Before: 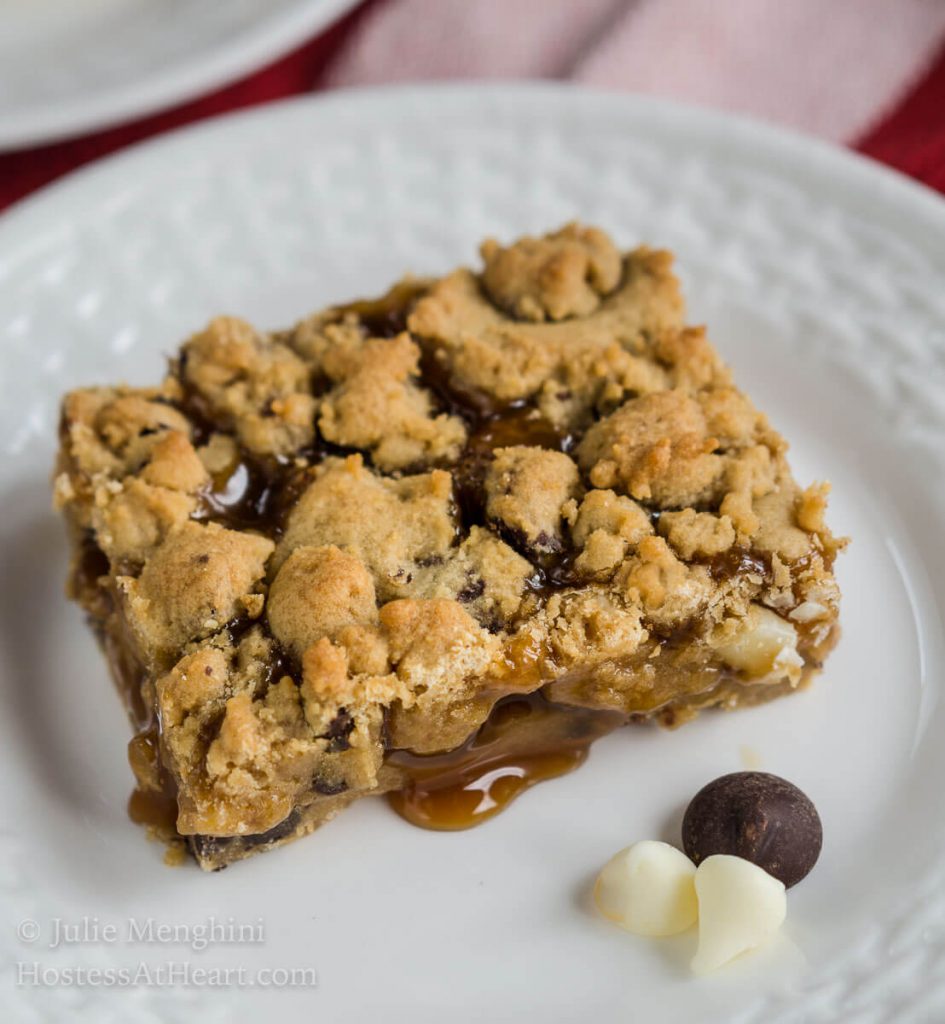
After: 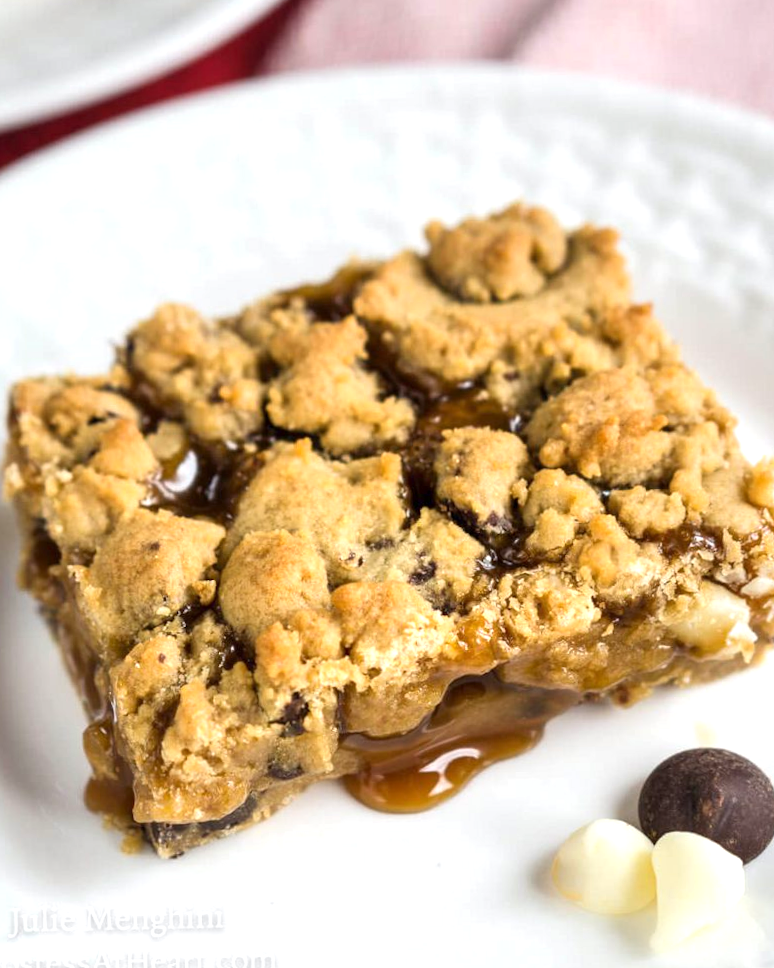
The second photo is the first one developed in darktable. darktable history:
tone equalizer: -8 EV -0.556 EV
crop and rotate: angle 1.15°, left 4.423%, top 0.753%, right 11.862%, bottom 2.626%
exposure: exposure 0.769 EV, compensate highlight preservation false
